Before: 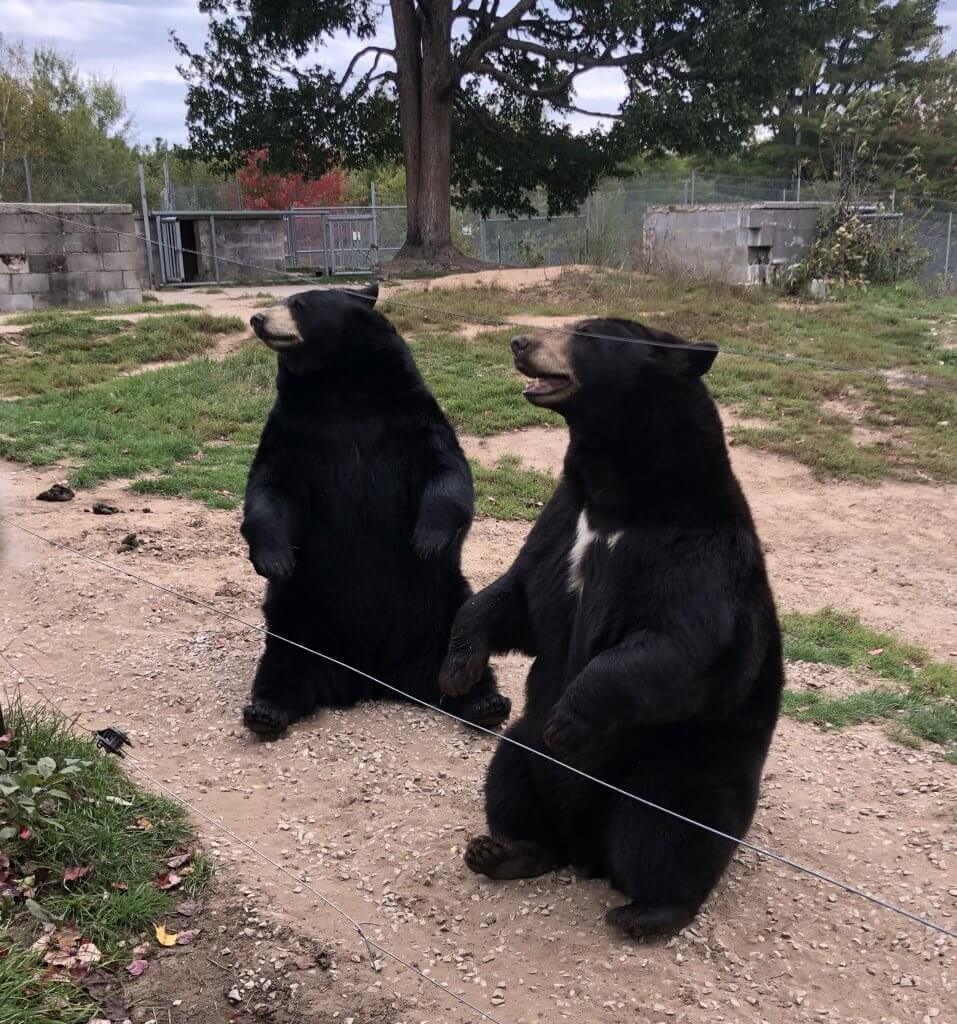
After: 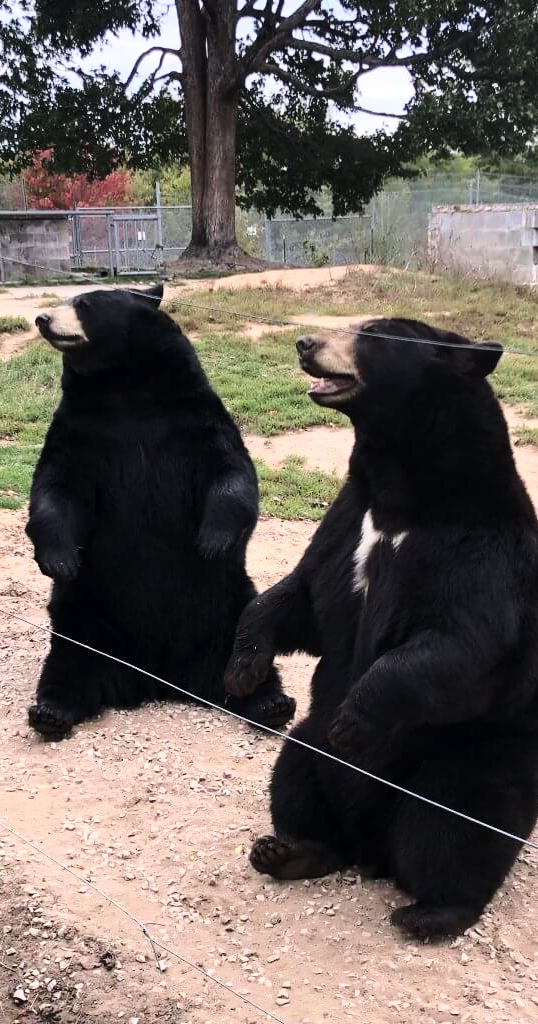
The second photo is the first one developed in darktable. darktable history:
crop and rotate: left 22.516%, right 21.234%
base curve: curves: ch0 [(0, 0) (0.032, 0.037) (0.105, 0.228) (0.435, 0.76) (0.856, 0.983) (1, 1)]
